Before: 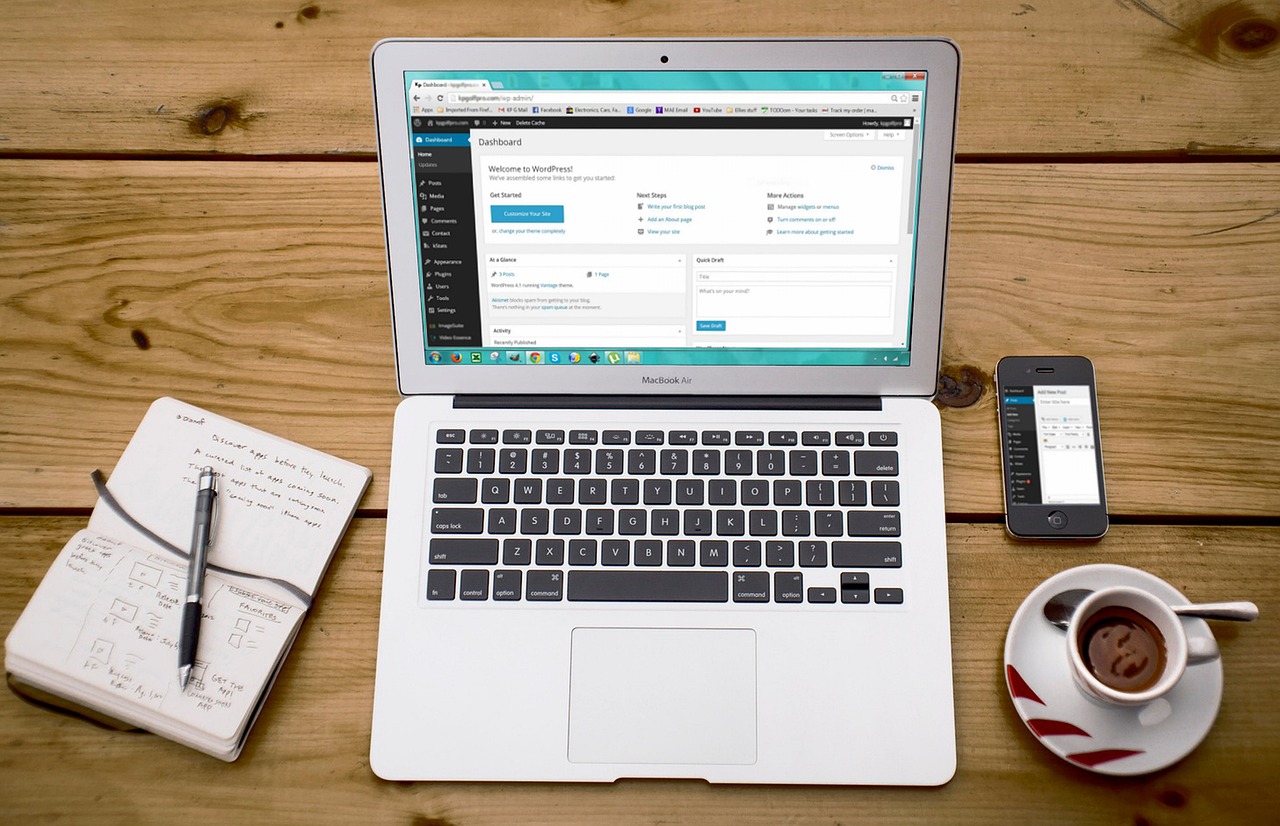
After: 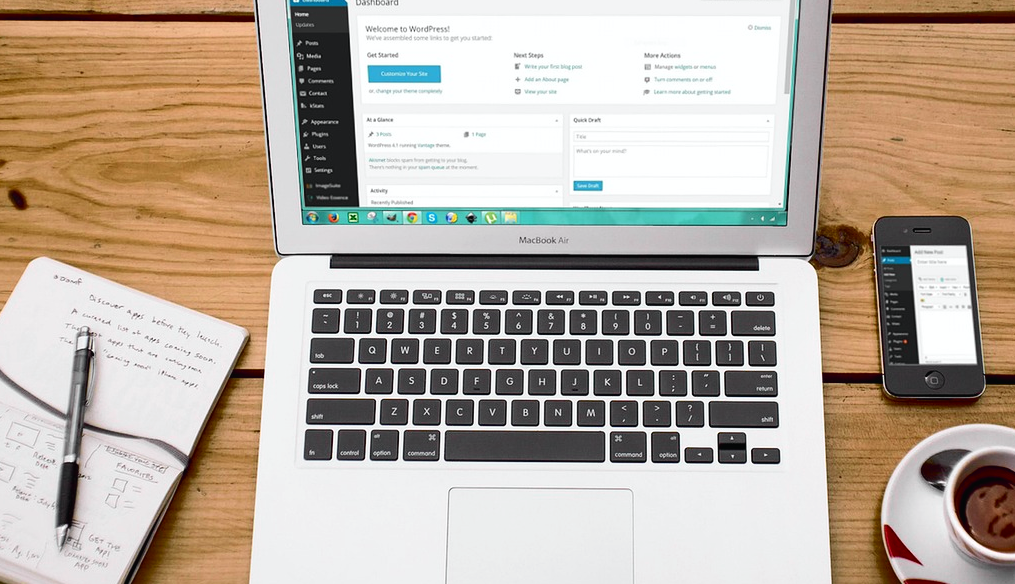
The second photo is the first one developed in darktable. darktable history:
tone curve: curves: ch0 [(0, 0.015) (0.037, 0.032) (0.131, 0.113) (0.275, 0.26) (0.497, 0.531) (0.617, 0.663) (0.704, 0.748) (0.813, 0.842) (0.911, 0.931) (0.997, 1)]; ch1 [(0, 0) (0.301, 0.3) (0.444, 0.438) (0.493, 0.494) (0.501, 0.499) (0.534, 0.543) (0.582, 0.605) (0.658, 0.687) (0.746, 0.79) (1, 1)]; ch2 [(0, 0) (0.246, 0.234) (0.36, 0.356) (0.415, 0.426) (0.476, 0.492) (0.502, 0.499) (0.525, 0.513) (0.533, 0.534) (0.586, 0.598) (0.634, 0.643) (0.706, 0.717) (0.853, 0.83) (1, 0.951)], color space Lab, independent channels, preserve colors none
crop: left 9.656%, top 16.951%, right 10.988%, bottom 12.336%
